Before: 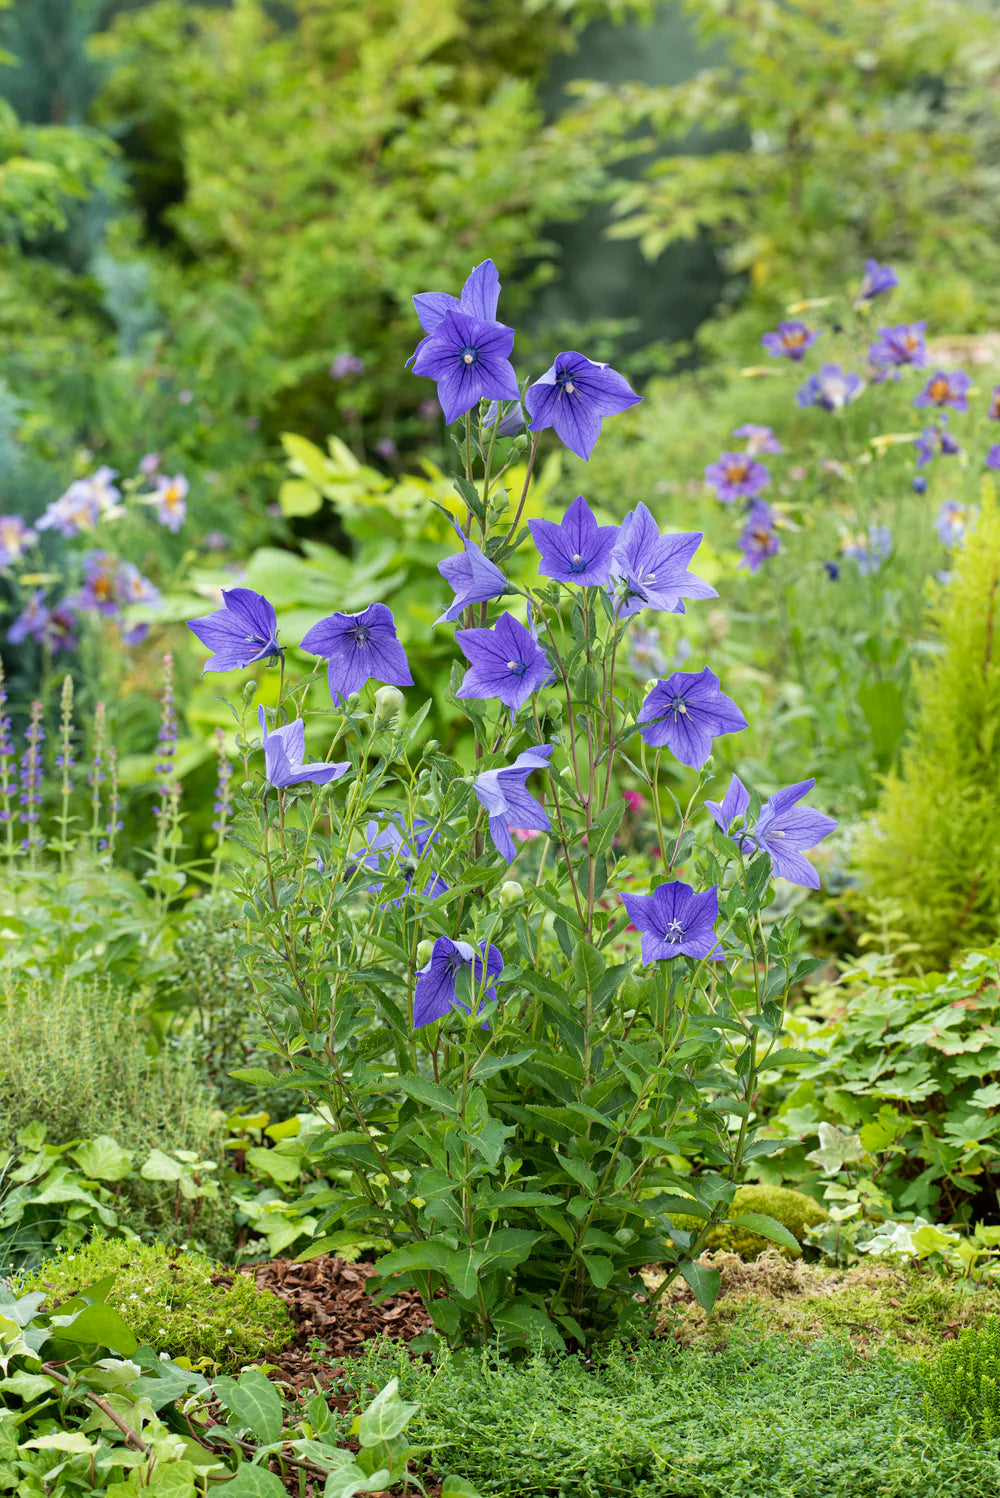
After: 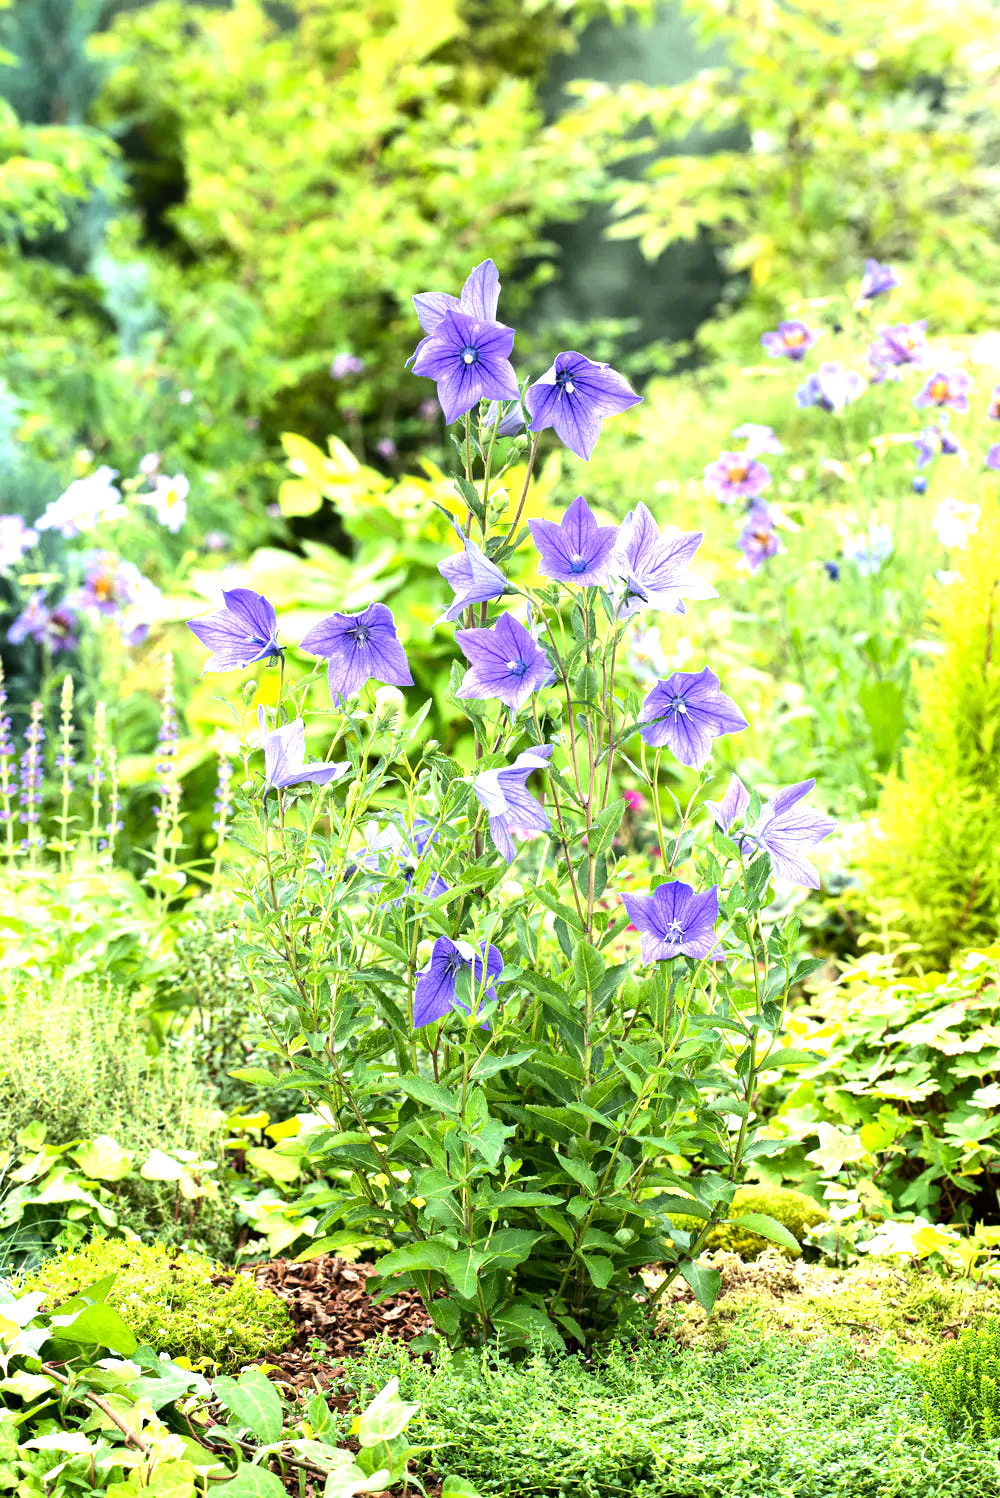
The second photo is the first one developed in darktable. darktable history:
exposure: exposure 0.77 EV, compensate exposure bias true, compensate highlight preservation false
tone equalizer: -8 EV -0.747 EV, -7 EV -0.716 EV, -6 EV -0.57 EV, -5 EV -0.423 EV, -3 EV 0.373 EV, -2 EV 0.6 EV, -1 EV 0.677 EV, +0 EV 0.768 EV, edges refinement/feathering 500, mask exposure compensation -1.57 EV, preserve details no
